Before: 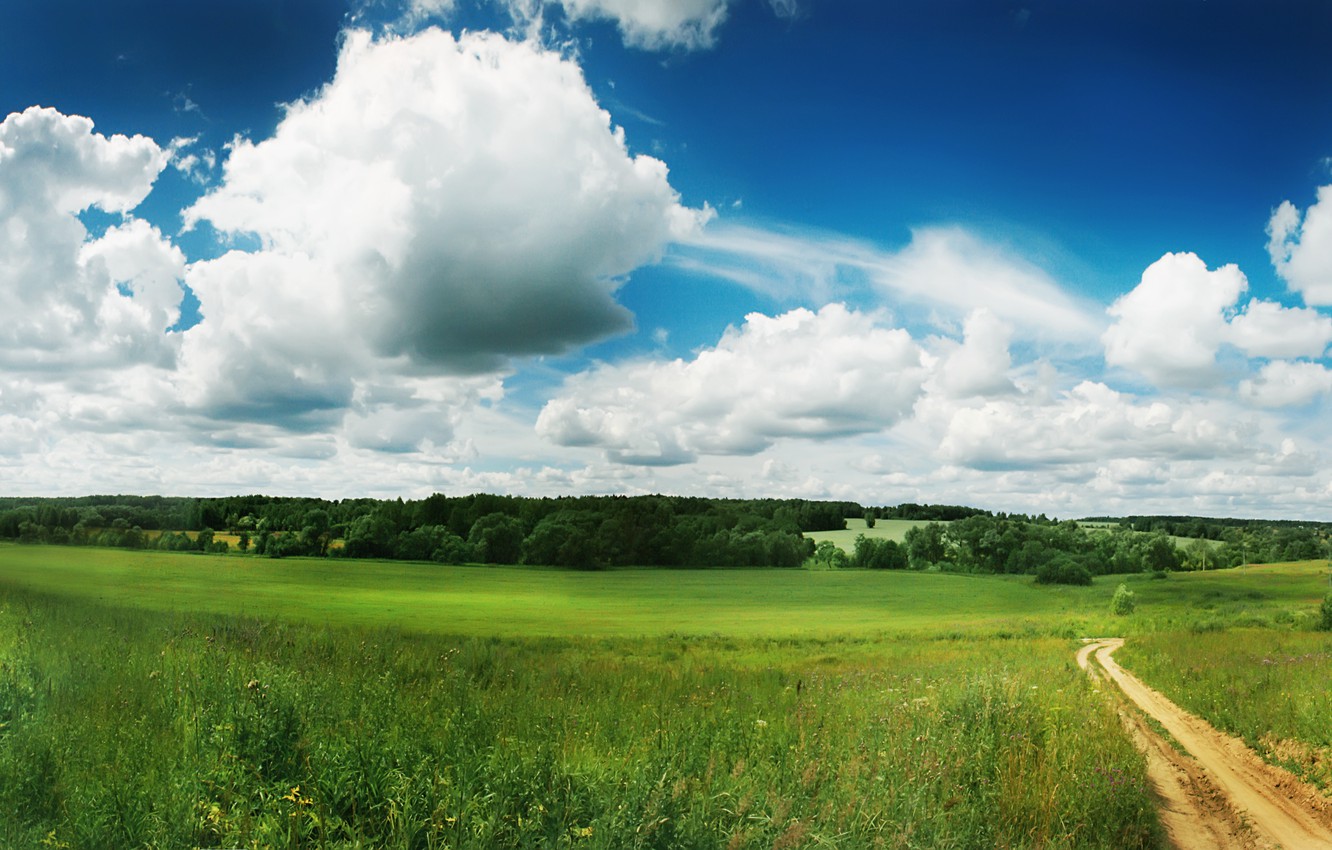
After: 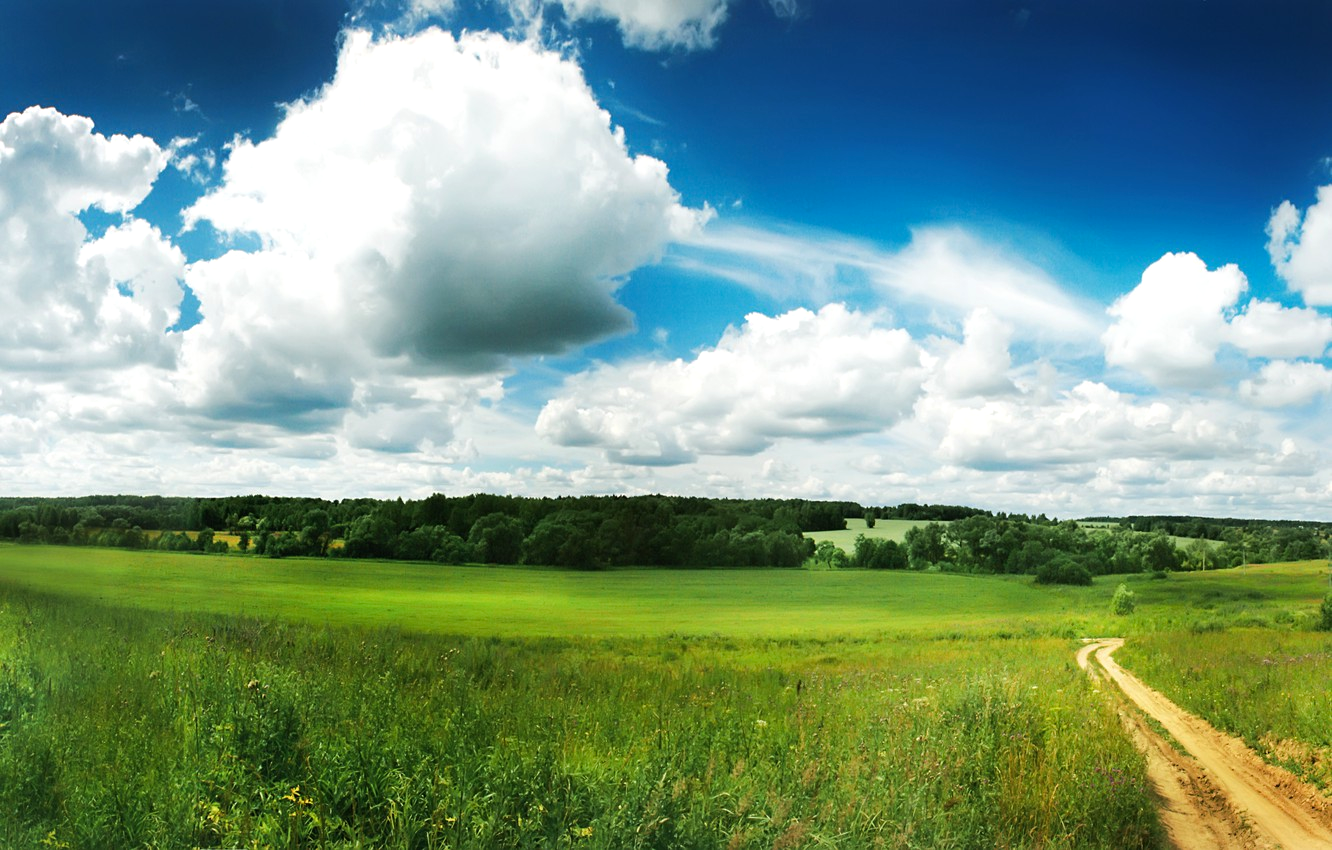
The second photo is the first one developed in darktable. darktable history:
color balance rgb: perceptual saturation grading › global saturation 0.687%, perceptual brilliance grading › highlights 6.191%, perceptual brilliance grading › mid-tones 16.753%, perceptual brilliance grading › shadows -5.23%, global vibrance 9.727%
